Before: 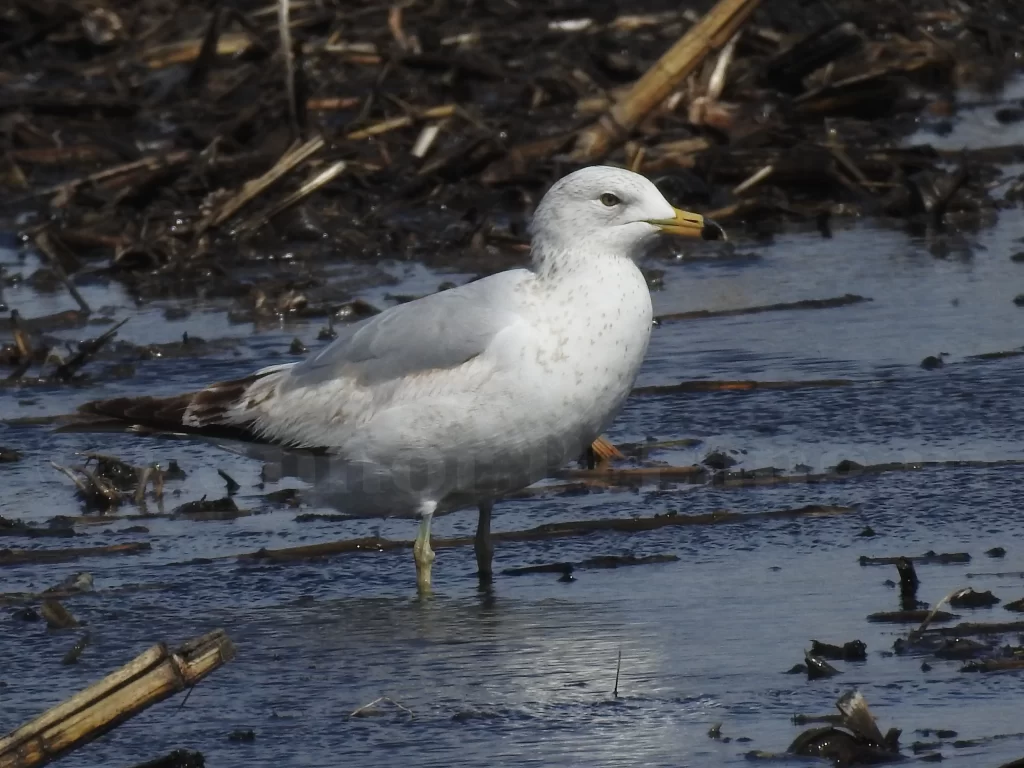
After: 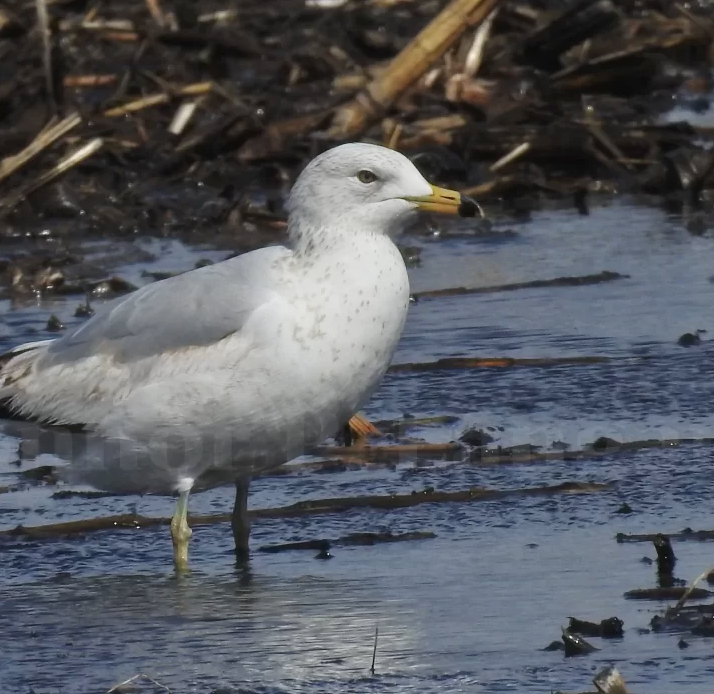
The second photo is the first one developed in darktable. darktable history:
exposure: exposure 0.511 EV, compensate highlight preservation false
crop and rotate: left 23.821%, top 3.058%, right 6.373%, bottom 6.534%
tone equalizer: -8 EV -0.001 EV, -7 EV 0.004 EV, -6 EV -0.042 EV, -5 EV 0.021 EV, -4 EV -0.026 EV, -3 EV 0.011 EV, -2 EV -0.041 EV, -1 EV -0.29 EV, +0 EV -0.572 EV
